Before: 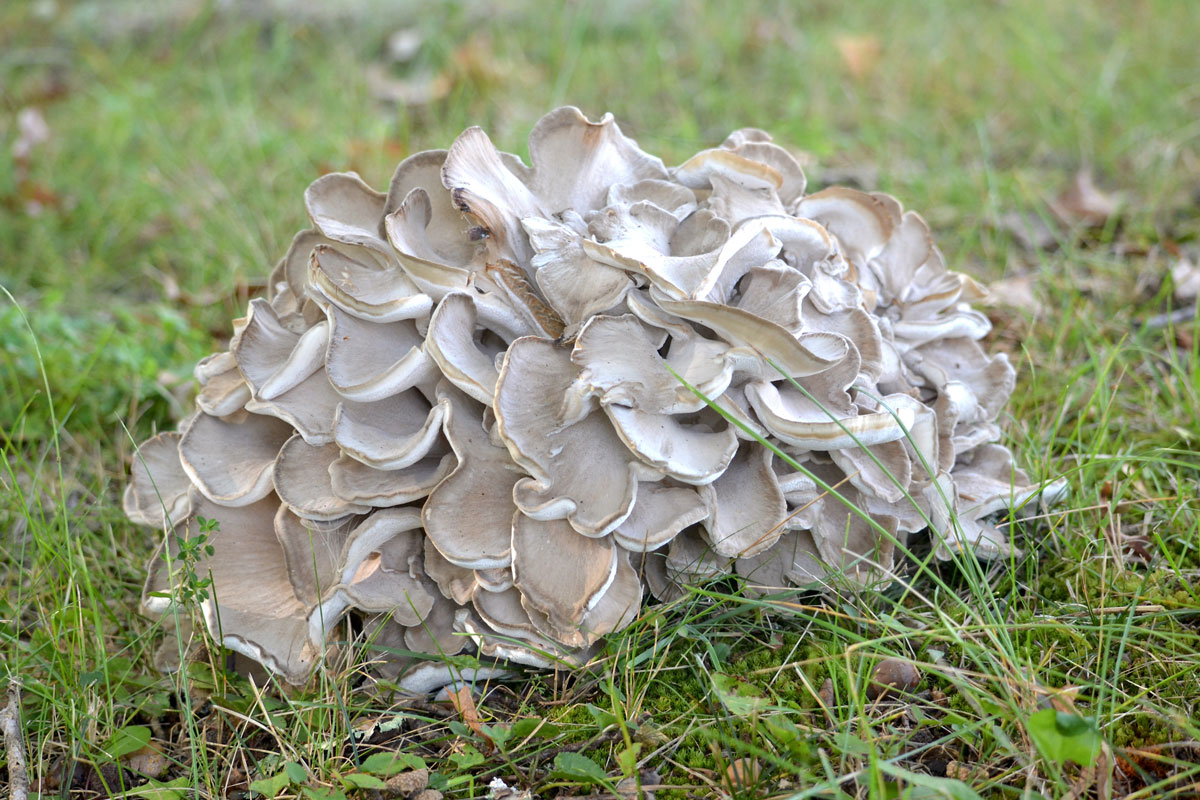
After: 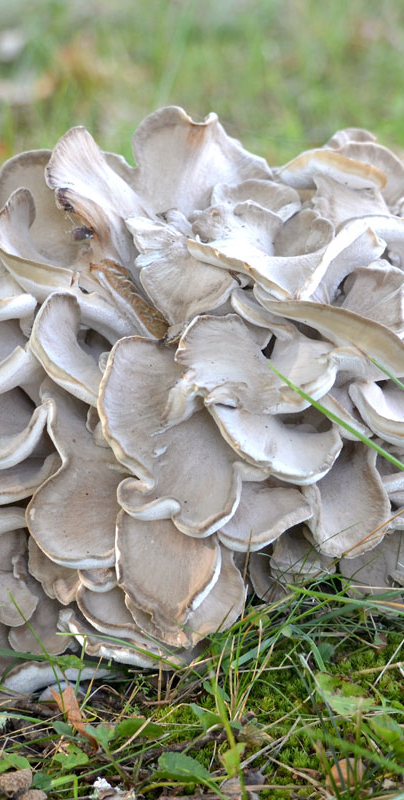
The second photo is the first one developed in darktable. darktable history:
crop: left 33.032%, right 33.299%
